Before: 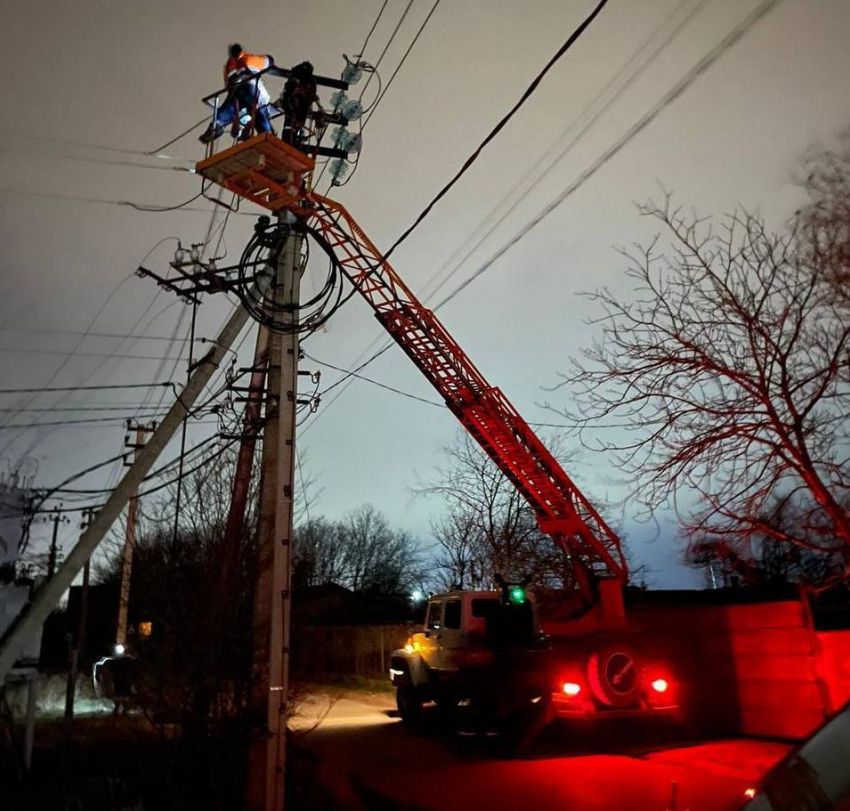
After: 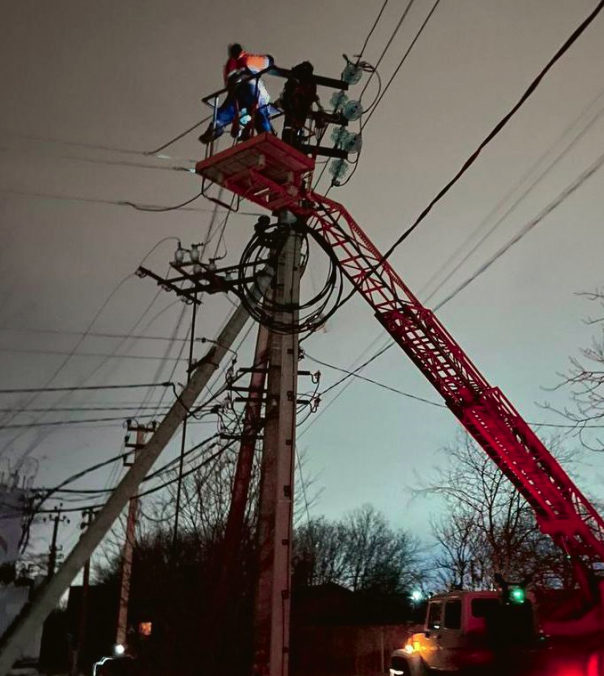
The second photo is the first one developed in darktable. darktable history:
crop: right 28.885%, bottom 16.626%
tone curve: curves: ch0 [(0, 0.021) (0.059, 0.053) (0.197, 0.191) (0.32, 0.311) (0.495, 0.505) (0.725, 0.731) (0.89, 0.919) (1, 1)]; ch1 [(0, 0) (0.094, 0.081) (0.285, 0.299) (0.401, 0.424) (0.453, 0.439) (0.495, 0.496) (0.54, 0.55) (0.615, 0.637) (0.657, 0.683) (1, 1)]; ch2 [(0, 0) (0.257, 0.217) (0.43, 0.421) (0.498, 0.507) (0.547, 0.539) (0.595, 0.56) (0.644, 0.599) (1, 1)], color space Lab, independent channels, preserve colors none
graduated density: on, module defaults
